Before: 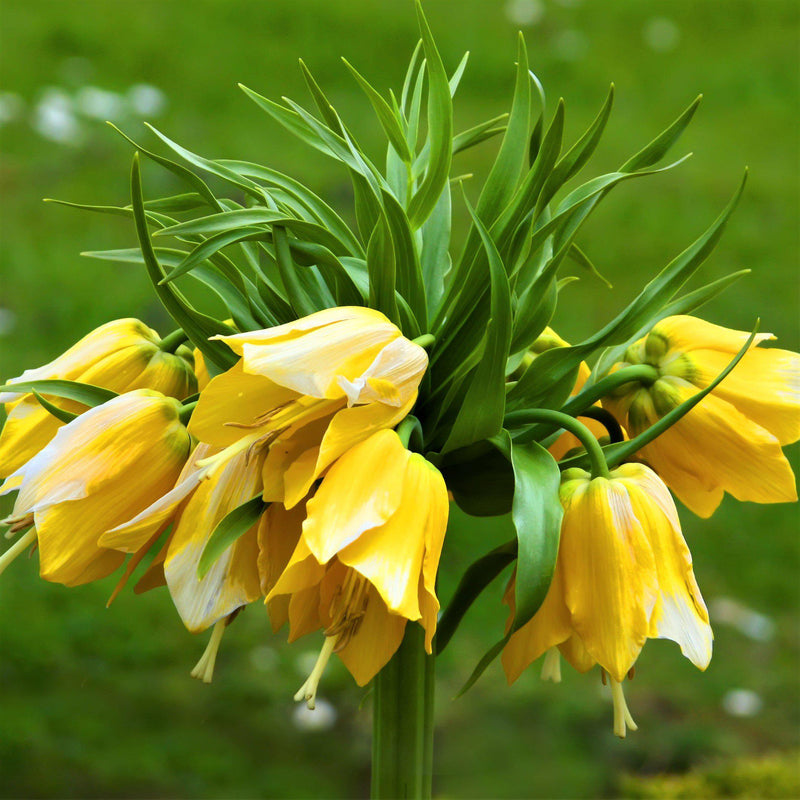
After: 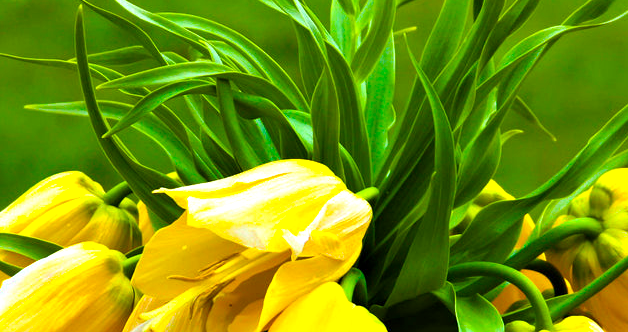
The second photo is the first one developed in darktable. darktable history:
crop: left 7.036%, top 18.398%, right 14.379%, bottom 40.043%
color balance rgb: linear chroma grading › shadows 10%, linear chroma grading › highlights 10%, linear chroma grading › global chroma 15%, linear chroma grading › mid-tones 15%, perceptual saturation grading › global saturation 40%, perceptual saturation grading › highlights -25%, perceptual saturation grading › mid-tones 35%, perceptual saturation grading › shadows 35%, perceptual brilliance grading › global brilliance 11.29%, global vibrance 11.29%
haze removal: compatibility mode true, adaptive false
